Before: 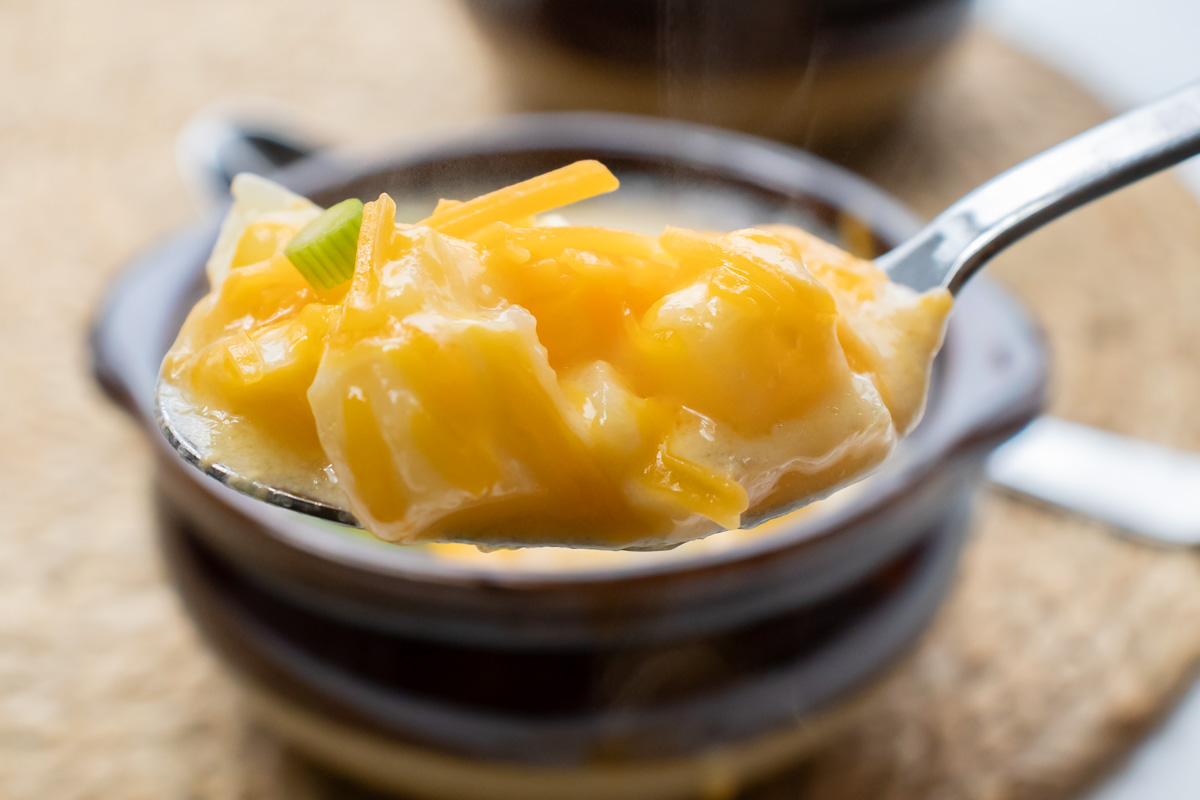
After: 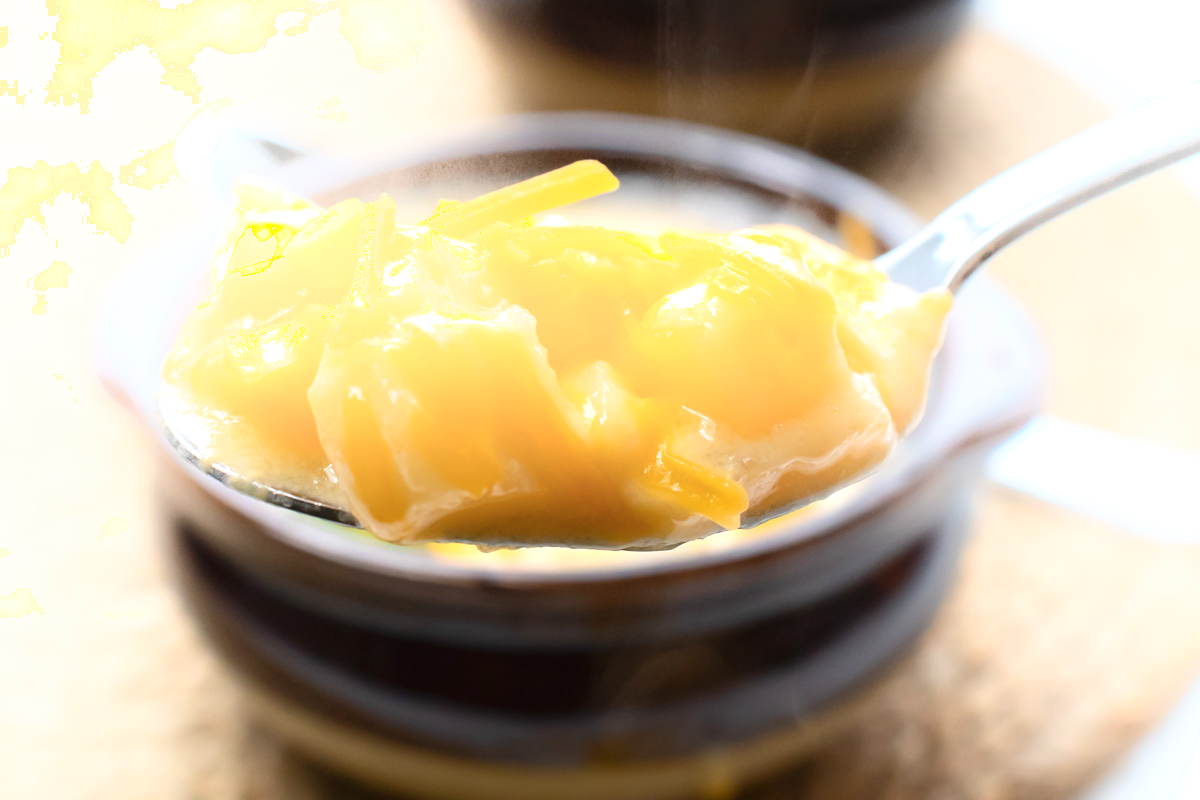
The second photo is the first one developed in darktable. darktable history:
shadows and highlights: shadows -54.3, highlights 86.09, soften with gaussian
exposure: black level correction -0.002, exposure 0.54 EV, compensate highlight preservation false
